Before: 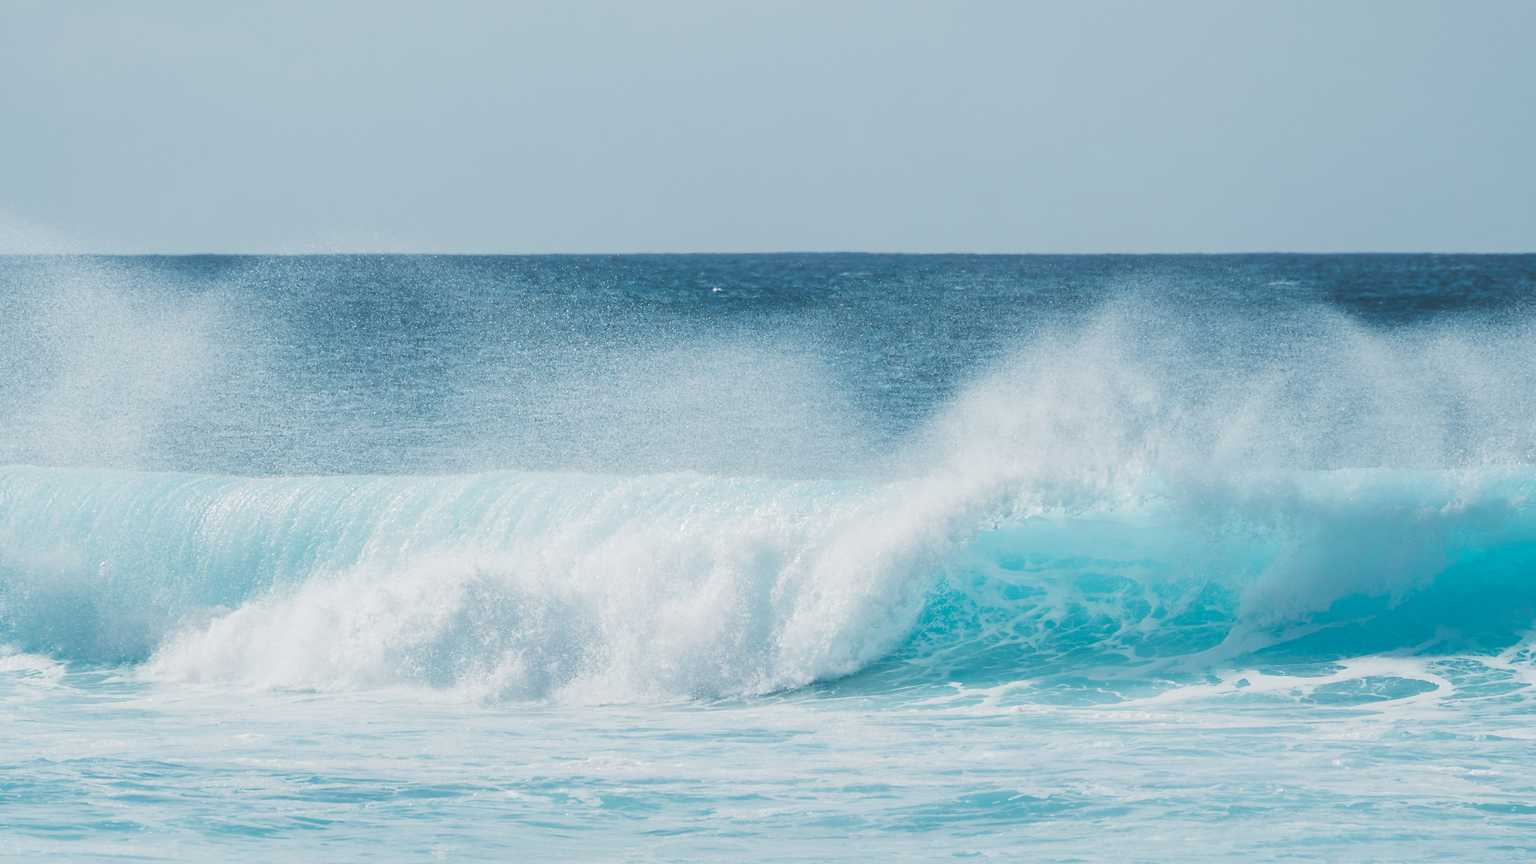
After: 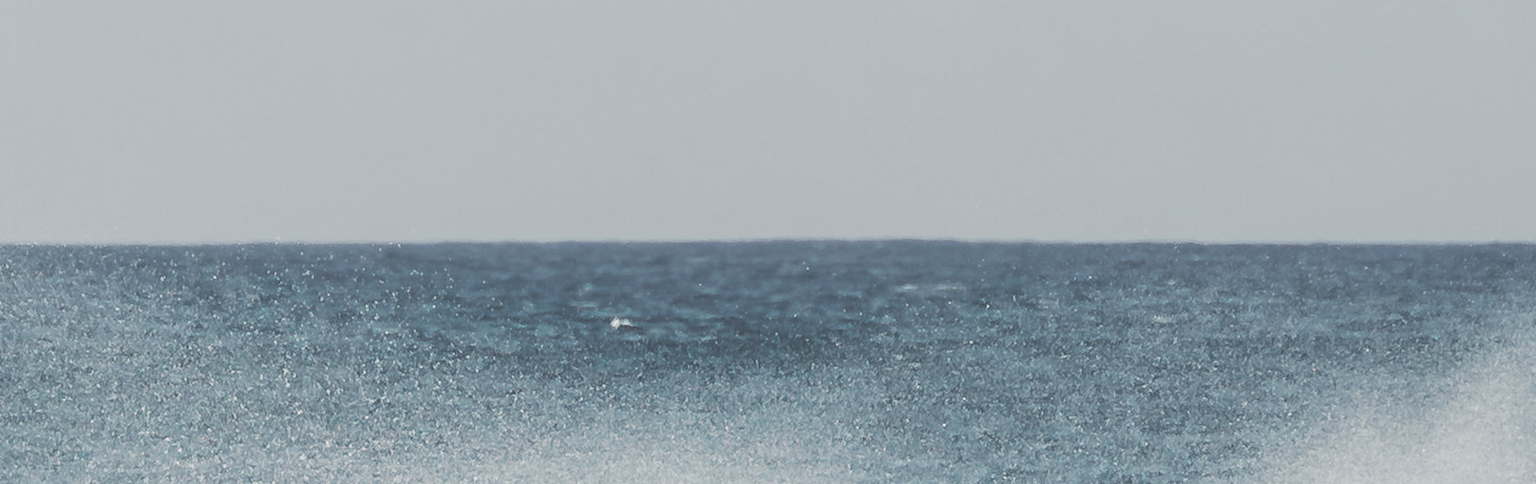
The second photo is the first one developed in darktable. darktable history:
crop: left 28.64%, top 16.832%, right 26.637%, bottom 58.055%
tone curve: curves: ch0 [(0, 0.012) (0.036, 0.035) (0.274, 0.288) (0.504, 0.536) (0.844, 0.84) (1, 0.983)]; ch1 [(0, 0) (0.389, 0.403) (0.462, 0.486) (0.499, 0.498) (0.511, 0.502) (0.536, 0.547) (0.567, 0.588) (0.626, 0.645) (0.749, 0.781) (1, 1)]; ch2 [(0, 0) (0.457, 0.486) (0.5, 0.5) (0.56, 0.551) (0.615, 0.607) (0.704, 0.732) (1, 1)], color space Lab, independent channels, preserve colors none
